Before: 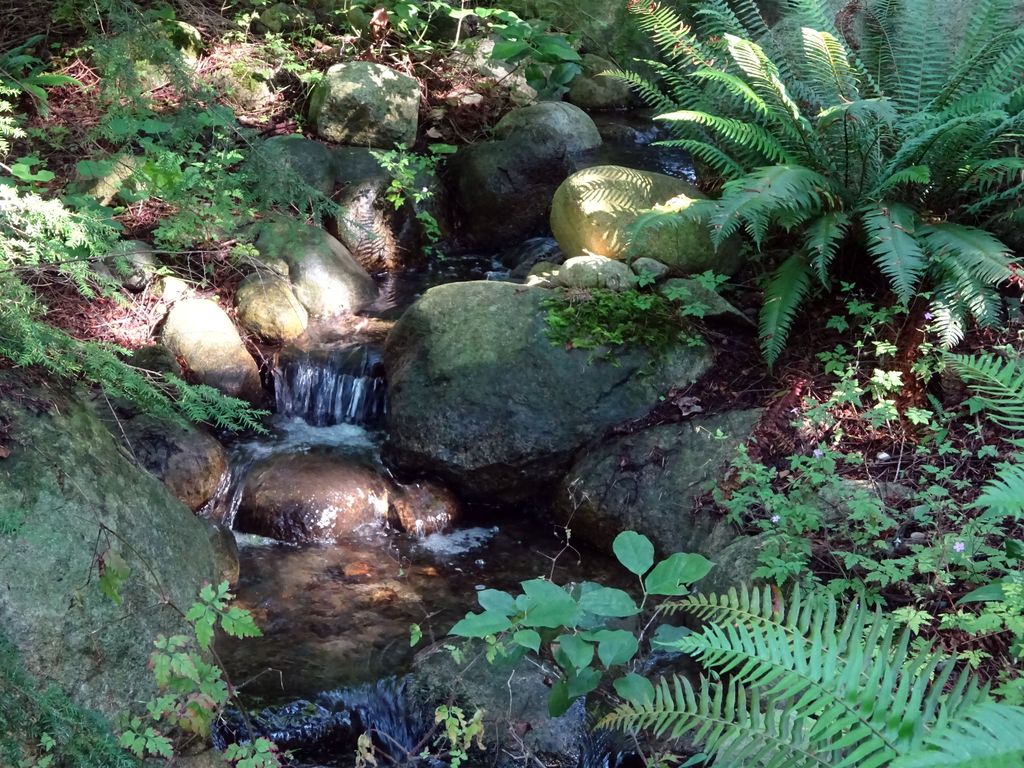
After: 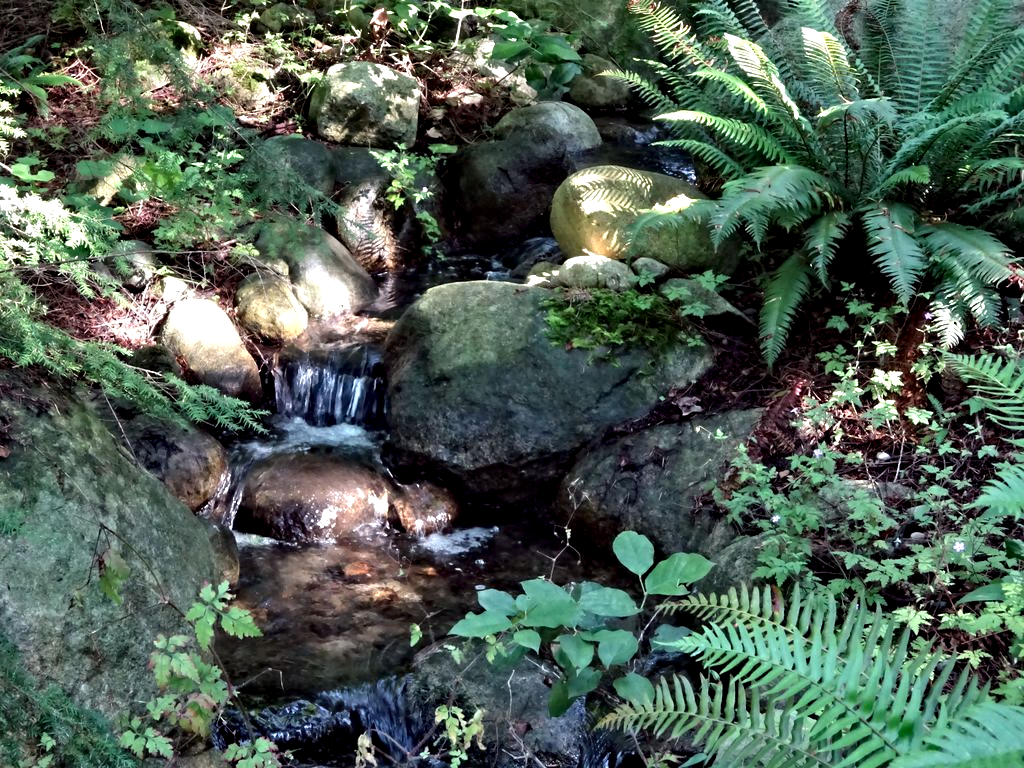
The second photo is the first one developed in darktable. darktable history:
contrast equalizer: octaves 7, y [[0.511, 0.558, 0.631, 0.632, 0.559, 0.512], [0.5 ×6], [0.5 ×6], [0 ×6], [0 ×6]]
